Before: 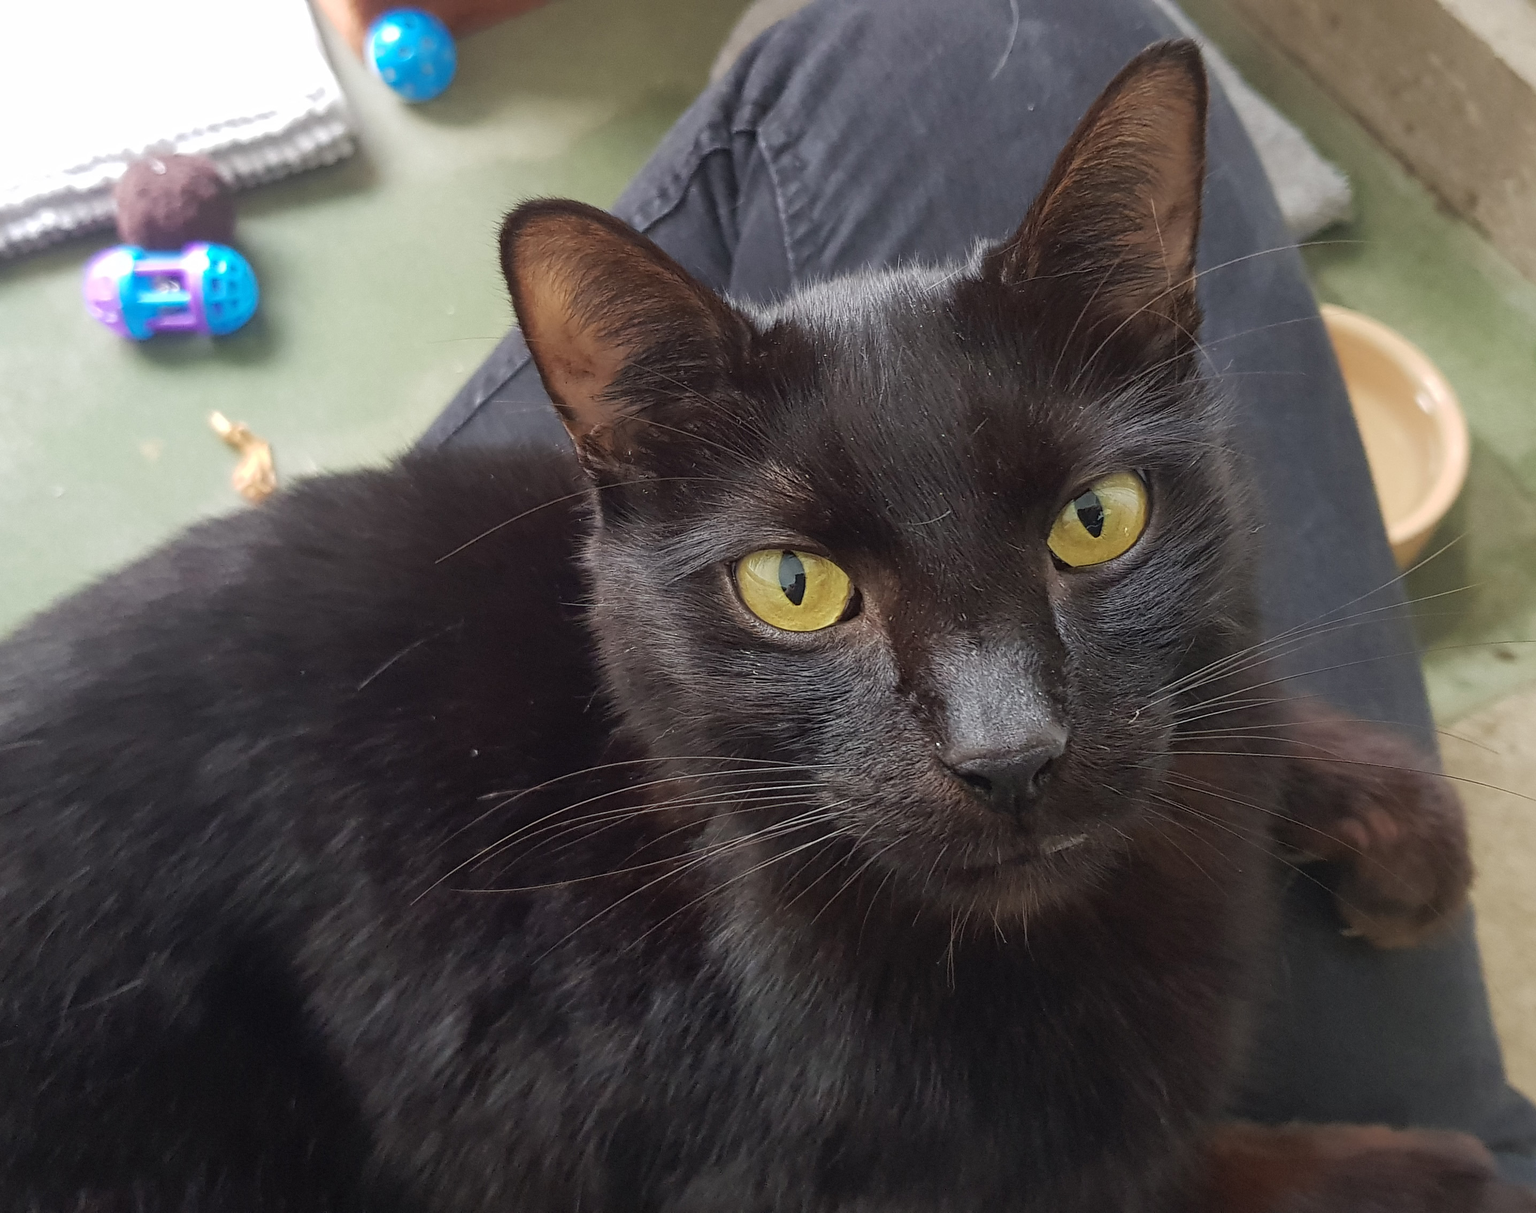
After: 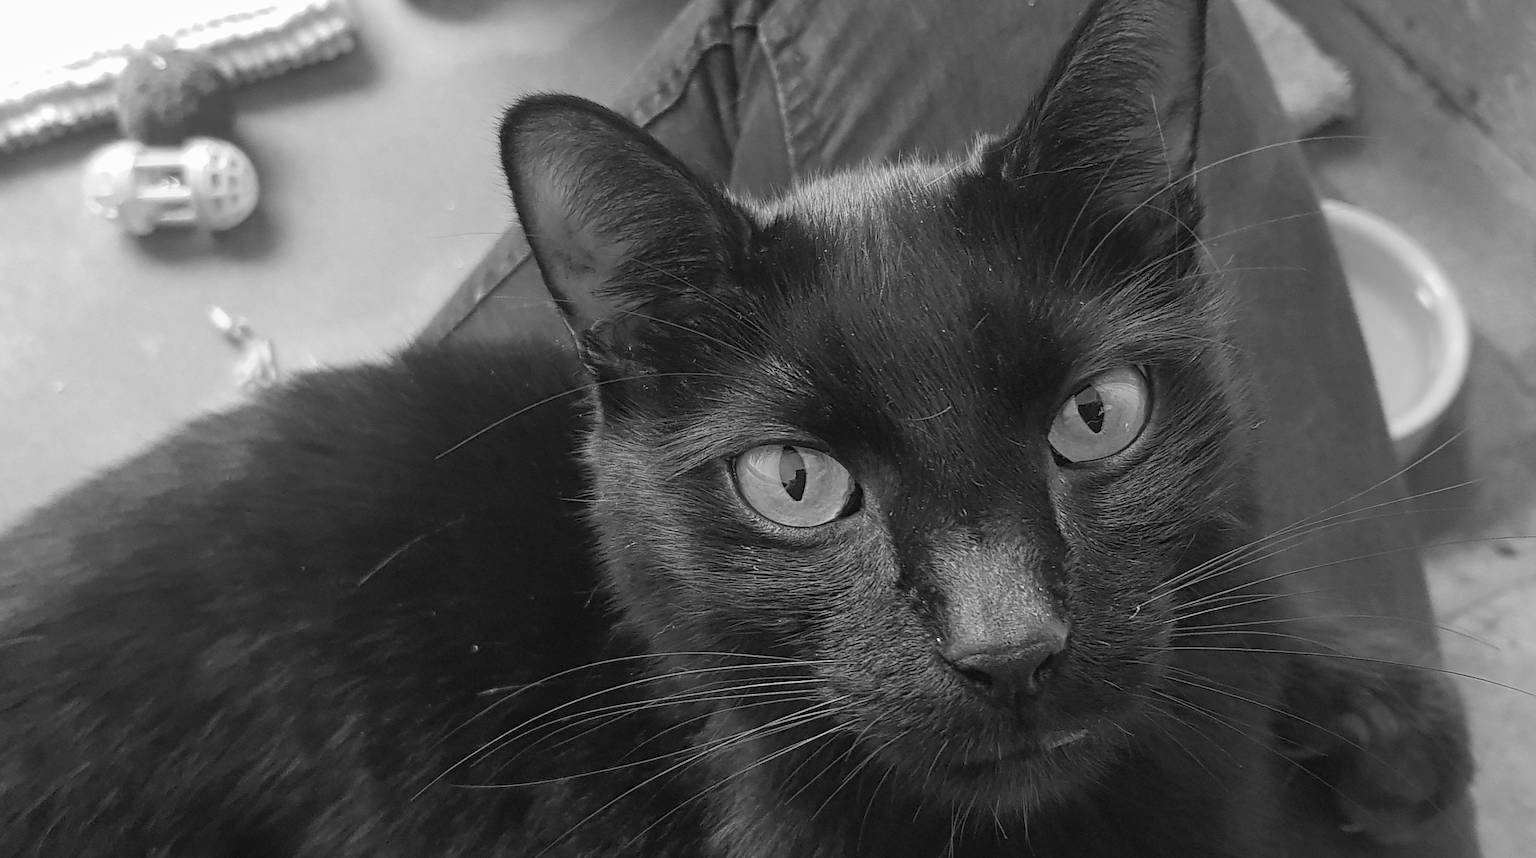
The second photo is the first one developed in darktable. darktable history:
color calibration: output gray [0.23, 0.37, 0.4, 0], illuminant as shot in camera, x 0.358, y 0.373, temperature 4628.91 K
crop and rotate: top 8.665%, bottom 20.568%
color zones: curves: ch0 [(0, 0.352) (0.143, 0.407) (0.286, 0.386) (0.429, 0.431) (0.571, 0.829) (0.714, 0.853) (0.857, 0.833) (1, 0.352)]; ch1 [(0, 0.604) (0.072, 0.726) (0.096, 0.608) (0.205, 0.007) (0.571, -0.006) (0.839, -0.013) (0.857, -0.012) (1, 0.604)]
